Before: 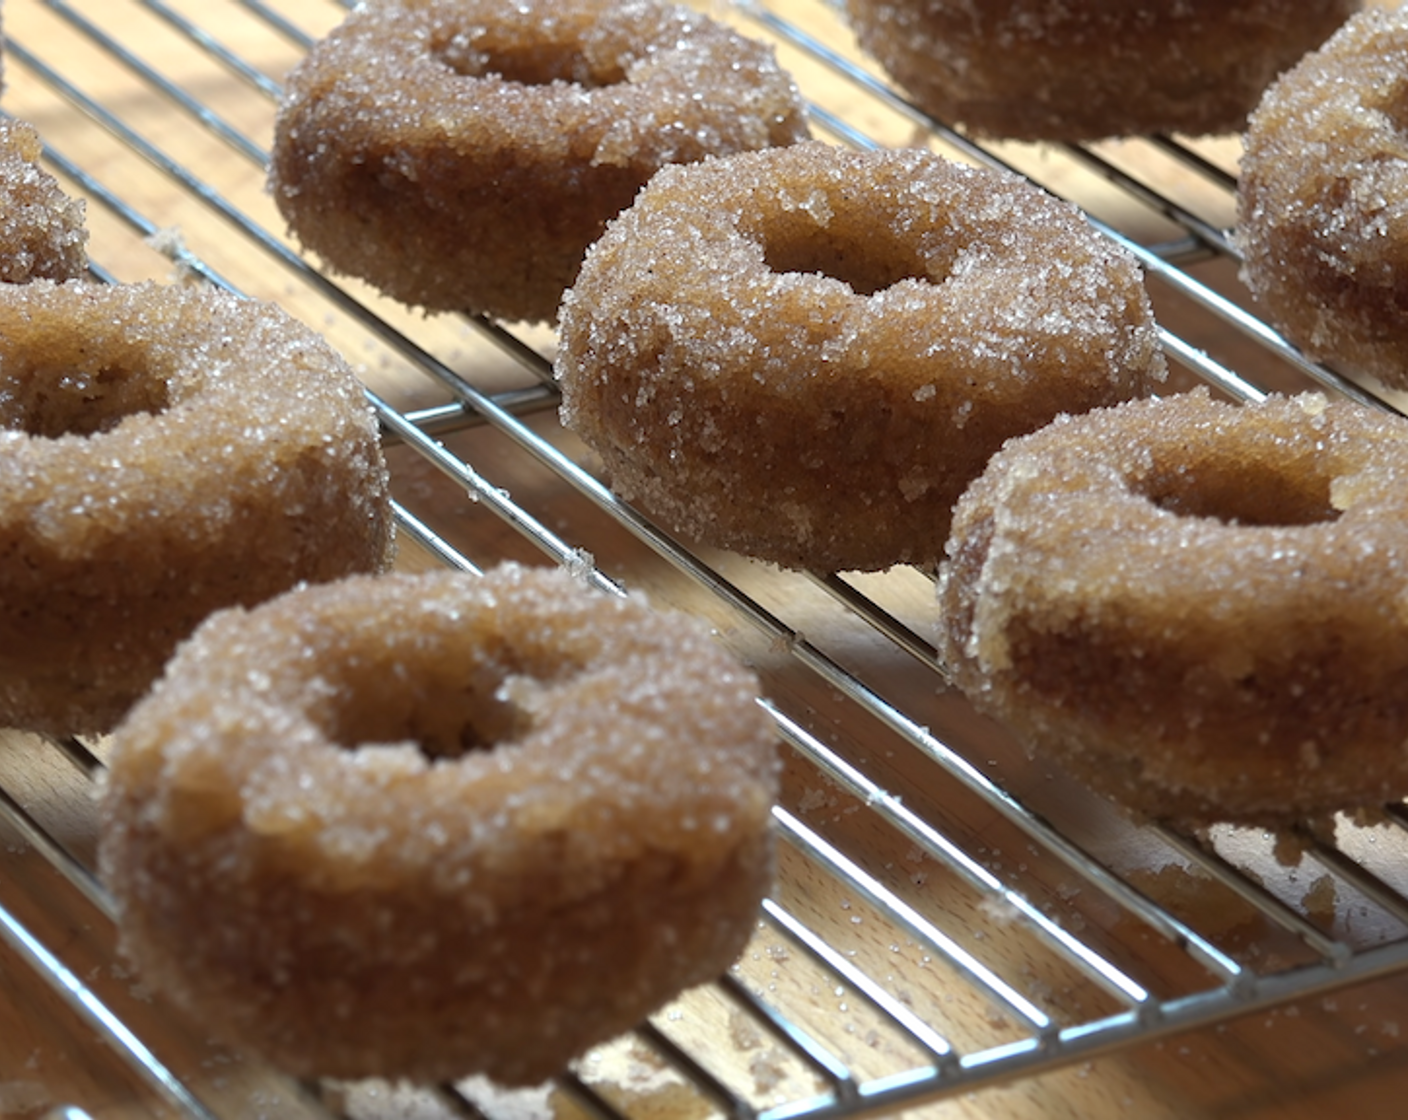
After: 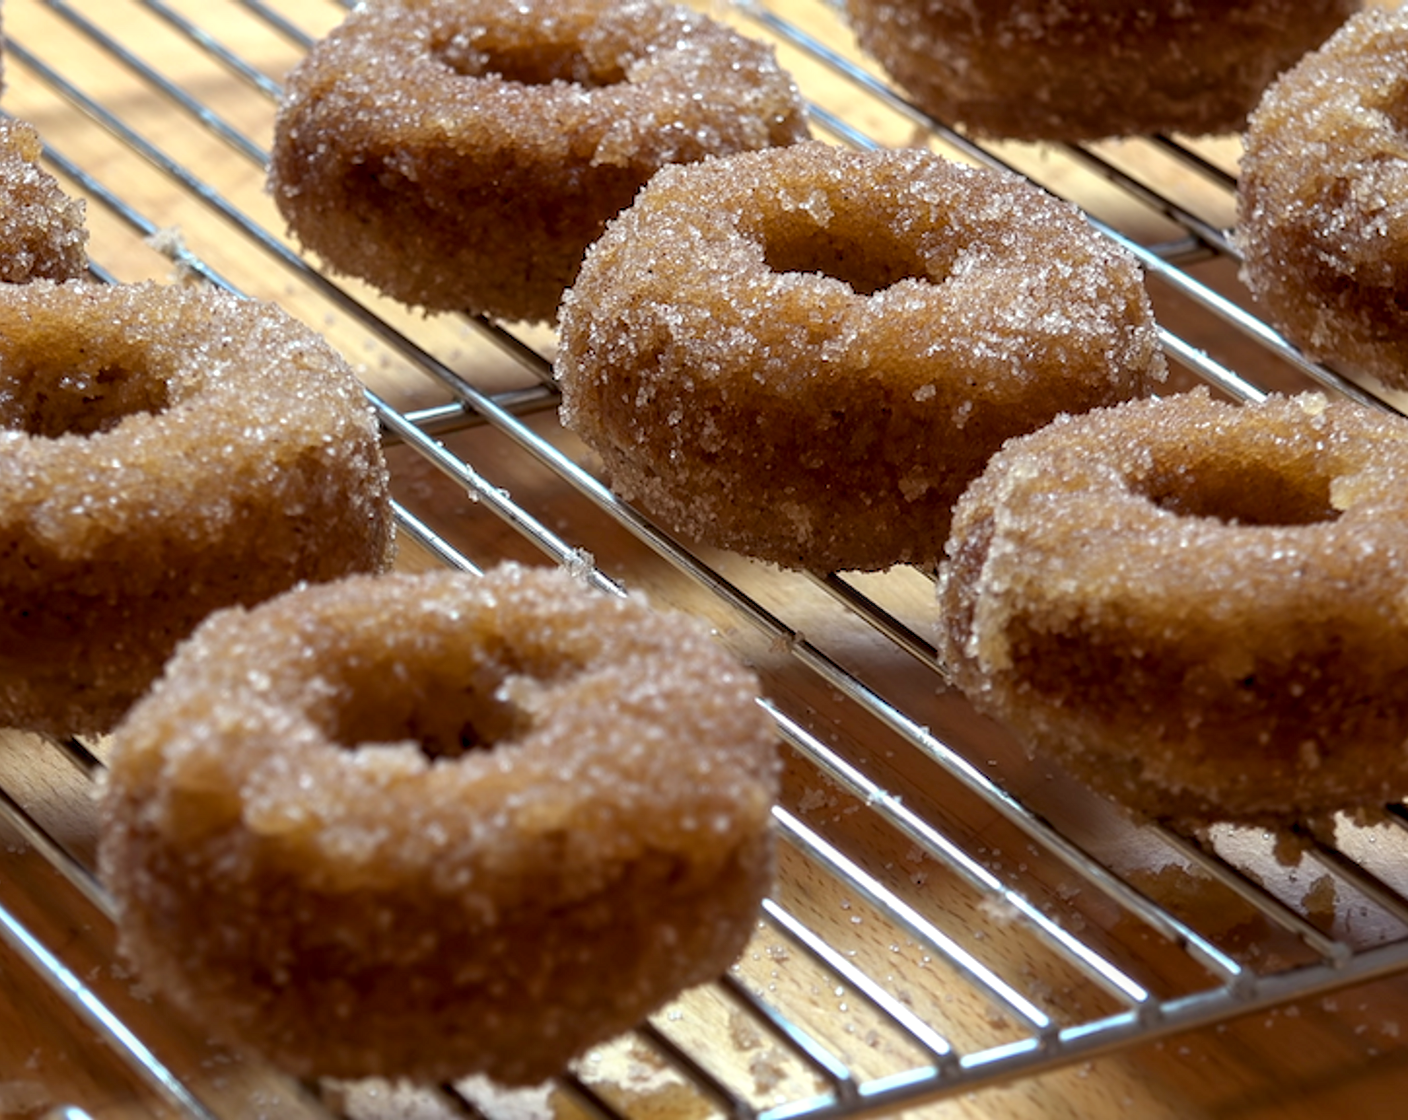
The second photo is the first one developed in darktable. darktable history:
local contrast: on, module defaults
color balance rgb: power › chroma 1.062%, power › hue 26.25°, global offset › luminance -0.893%, perceptual saturation grading › global saturation -0.038%, global vibrance 25.367%
